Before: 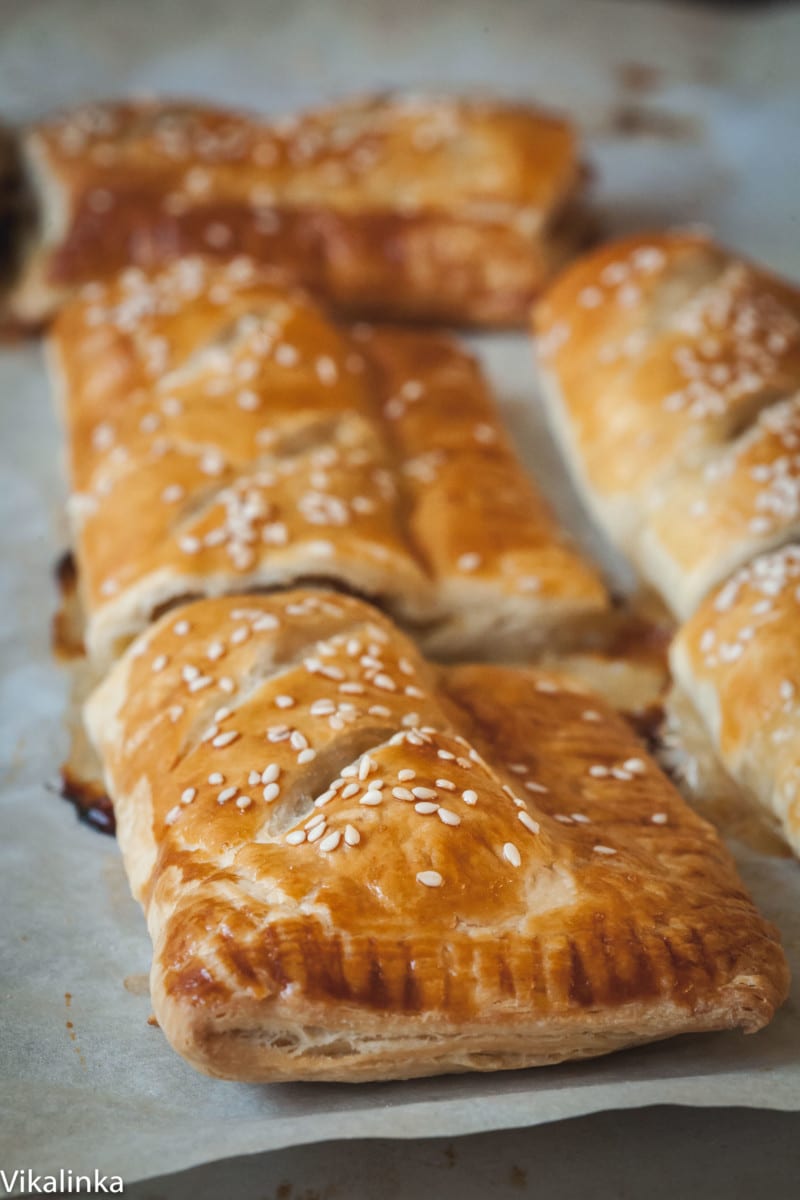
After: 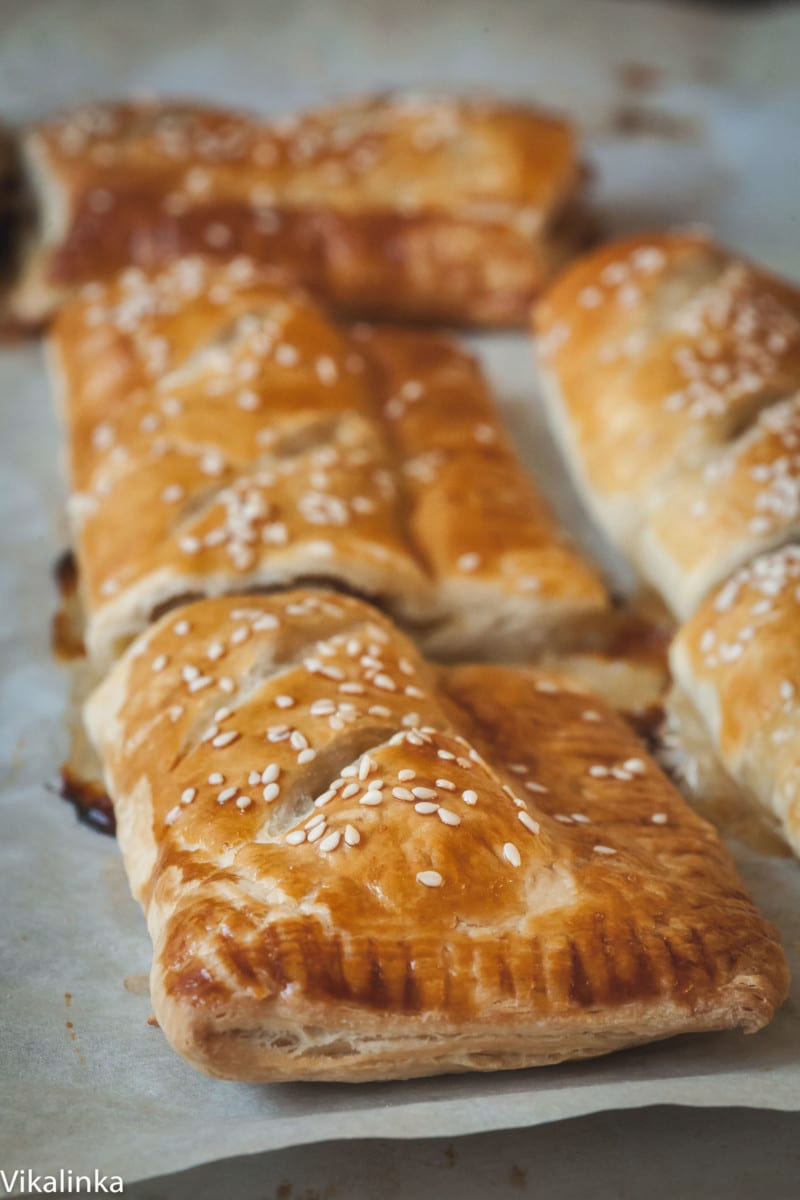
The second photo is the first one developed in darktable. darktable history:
shadows and highlights: soften with gaussian
haze removal: strength -0.1, adaptive false
